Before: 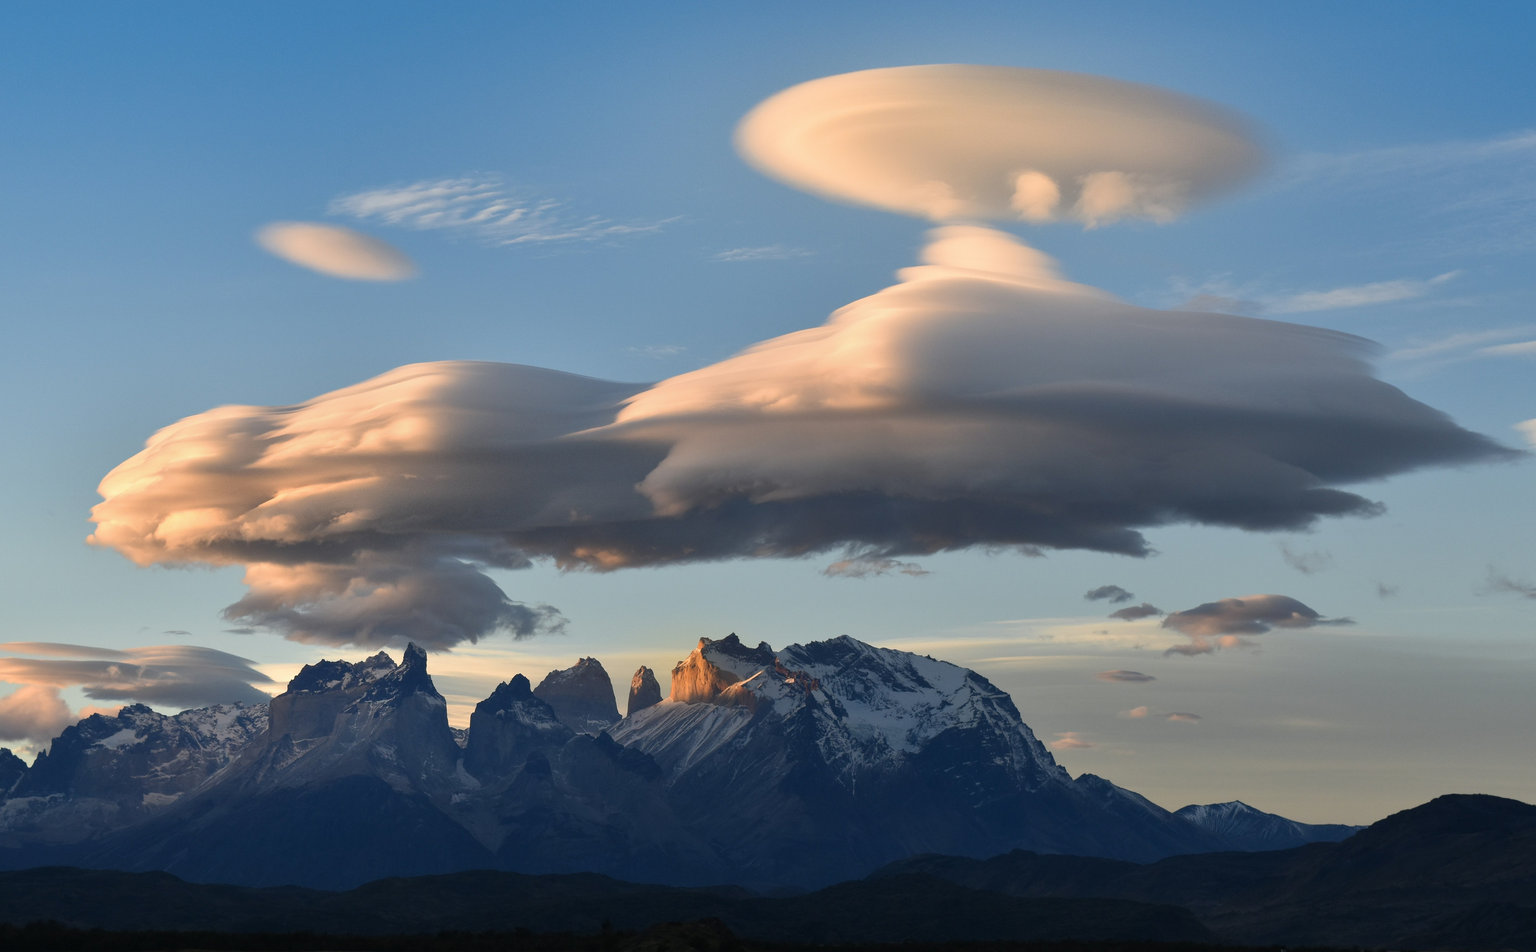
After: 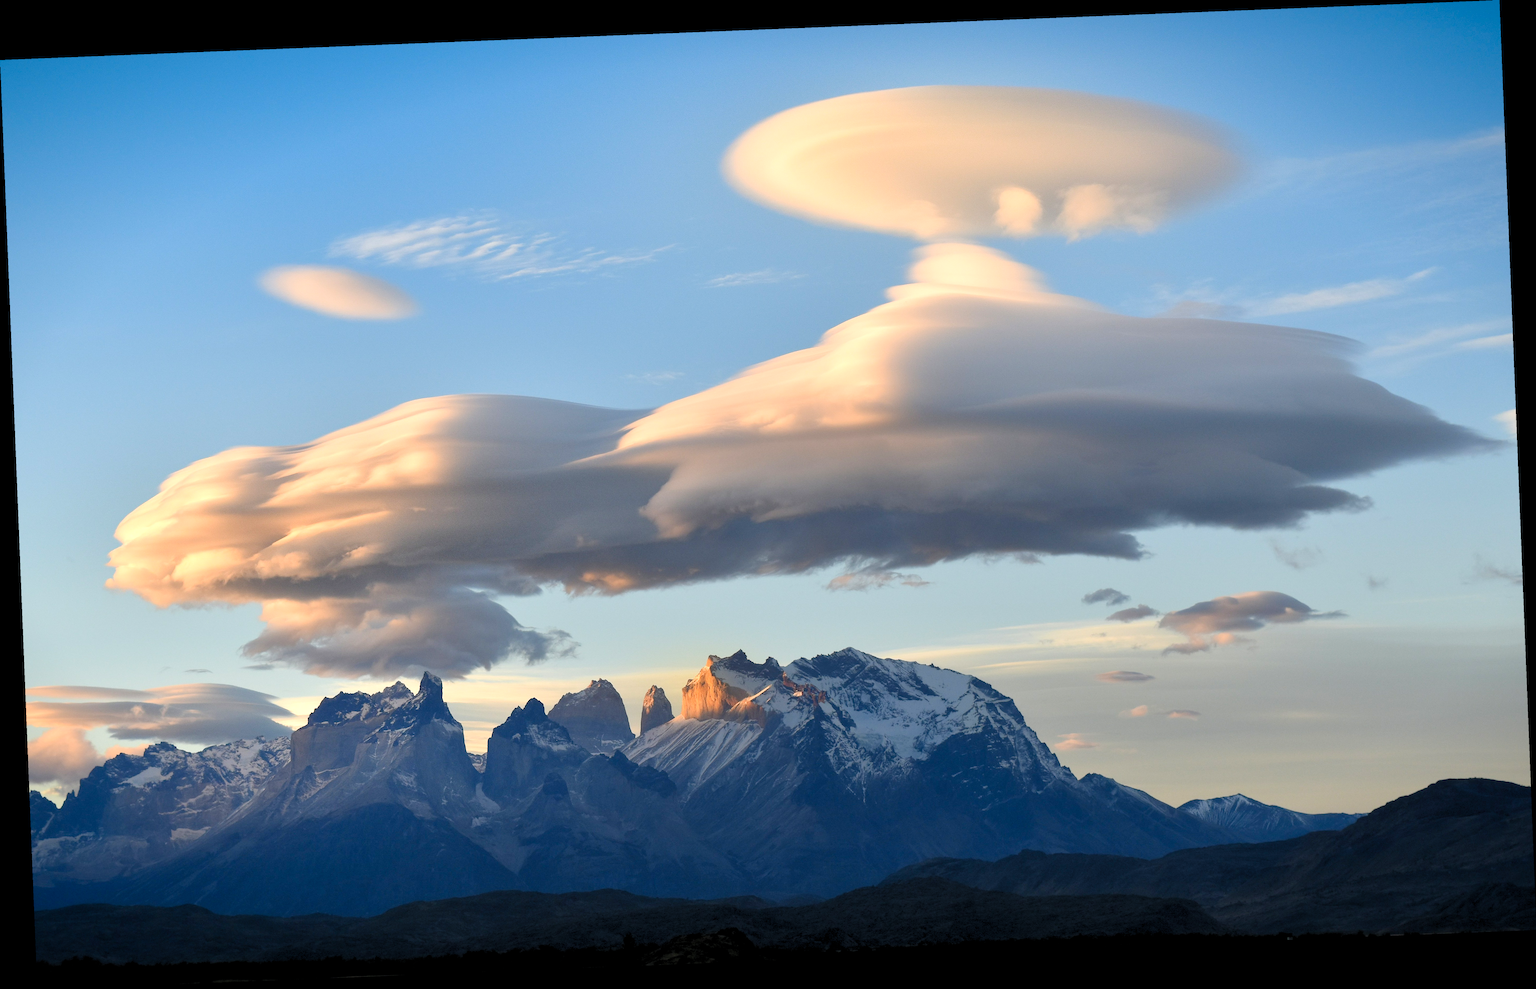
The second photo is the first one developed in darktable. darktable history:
levels: black 3.83%, white 90.64%, levels [0.044, 0.416, 0.908]
vignetting: fall-off start 98.29%, fall-off radius 100%, brightness -1, saturation 0.5, width/height ratio 1.428
rotate and perspective: rotation -2.29°, automatic cropping off
